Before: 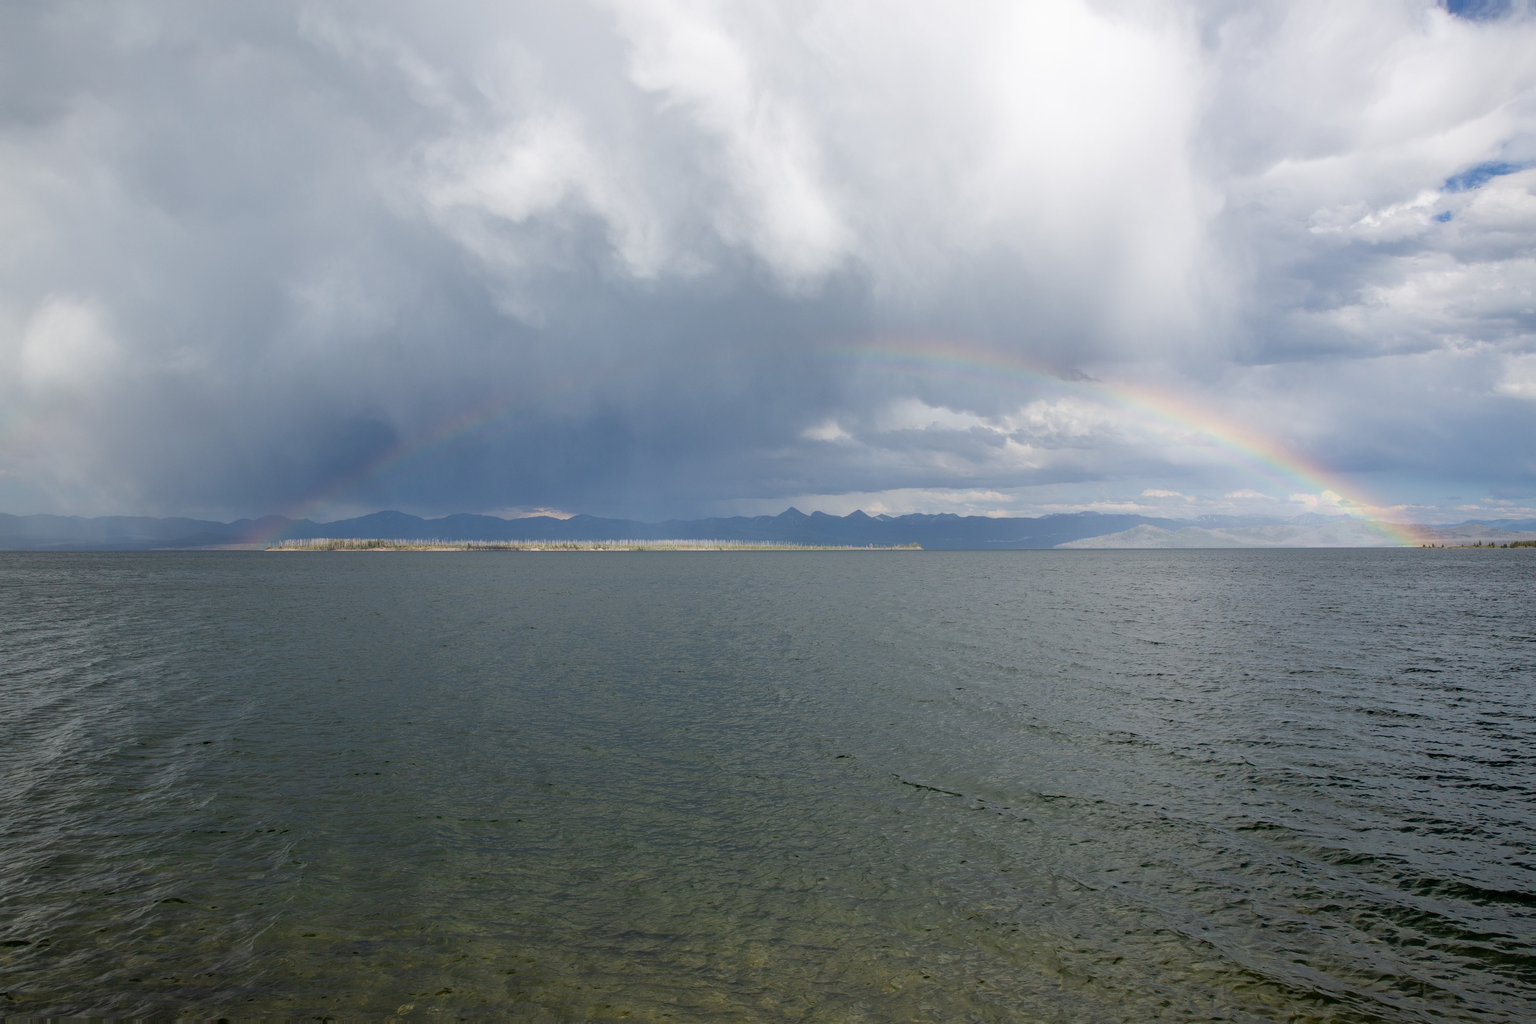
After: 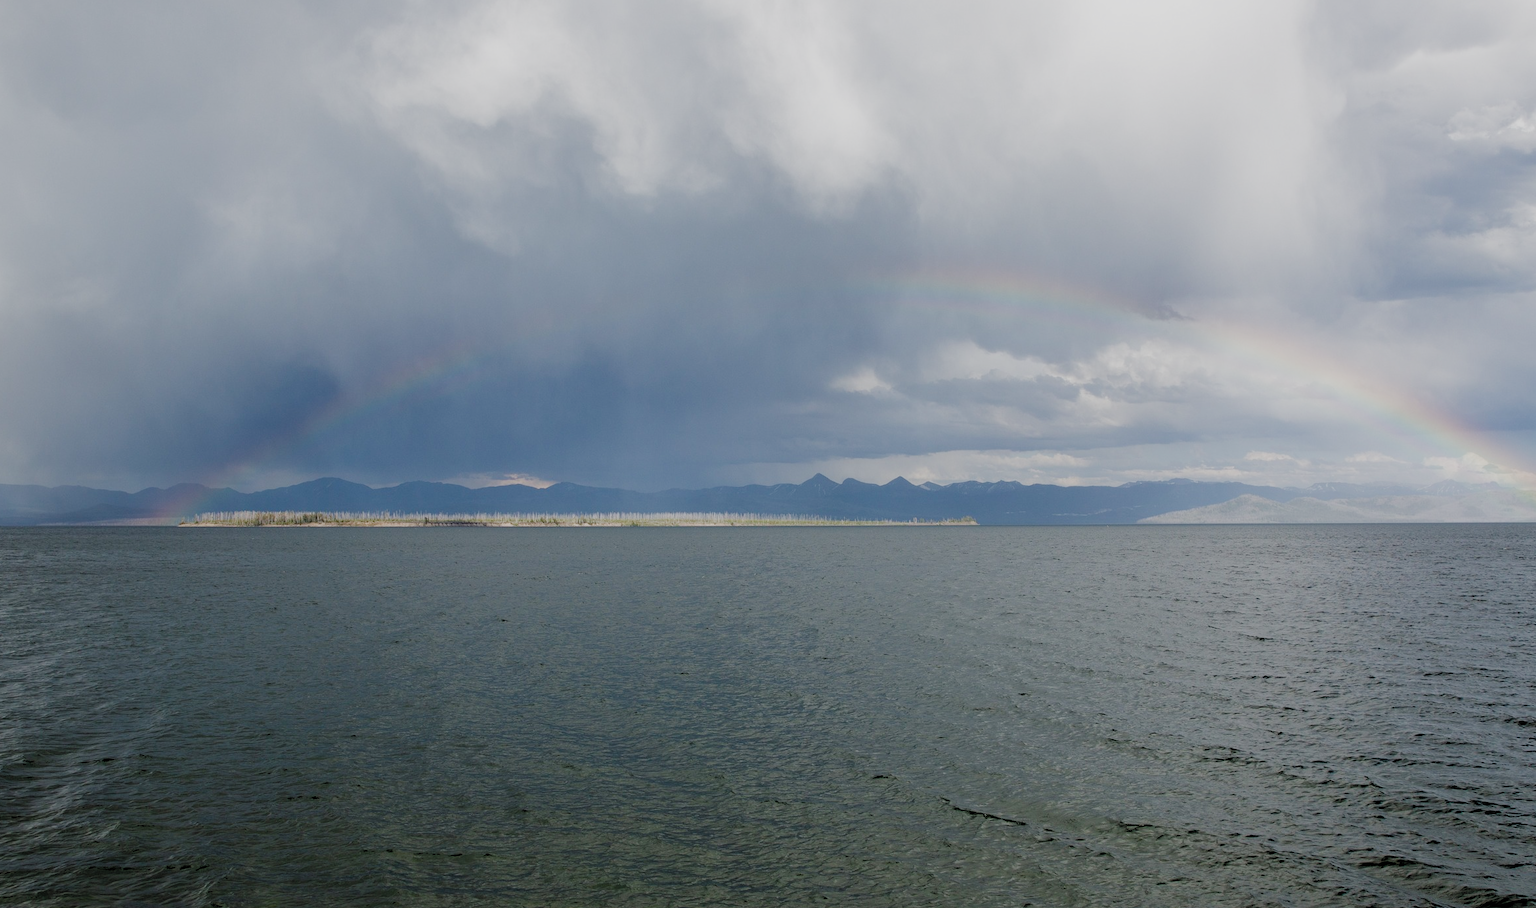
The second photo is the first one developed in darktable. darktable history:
filmic rgb: black relative exposure -3.94 EV, white relative exposure 3.16 EV, hardness 2.87, preserve chrominance no, color science v5 (2021), iterations of high-quality reconstruction 0, contrast in shadows safe, contrast in highlights safe
crop: left 7.747%, top 11.573%, right 10.01%, bottom 15.442%
